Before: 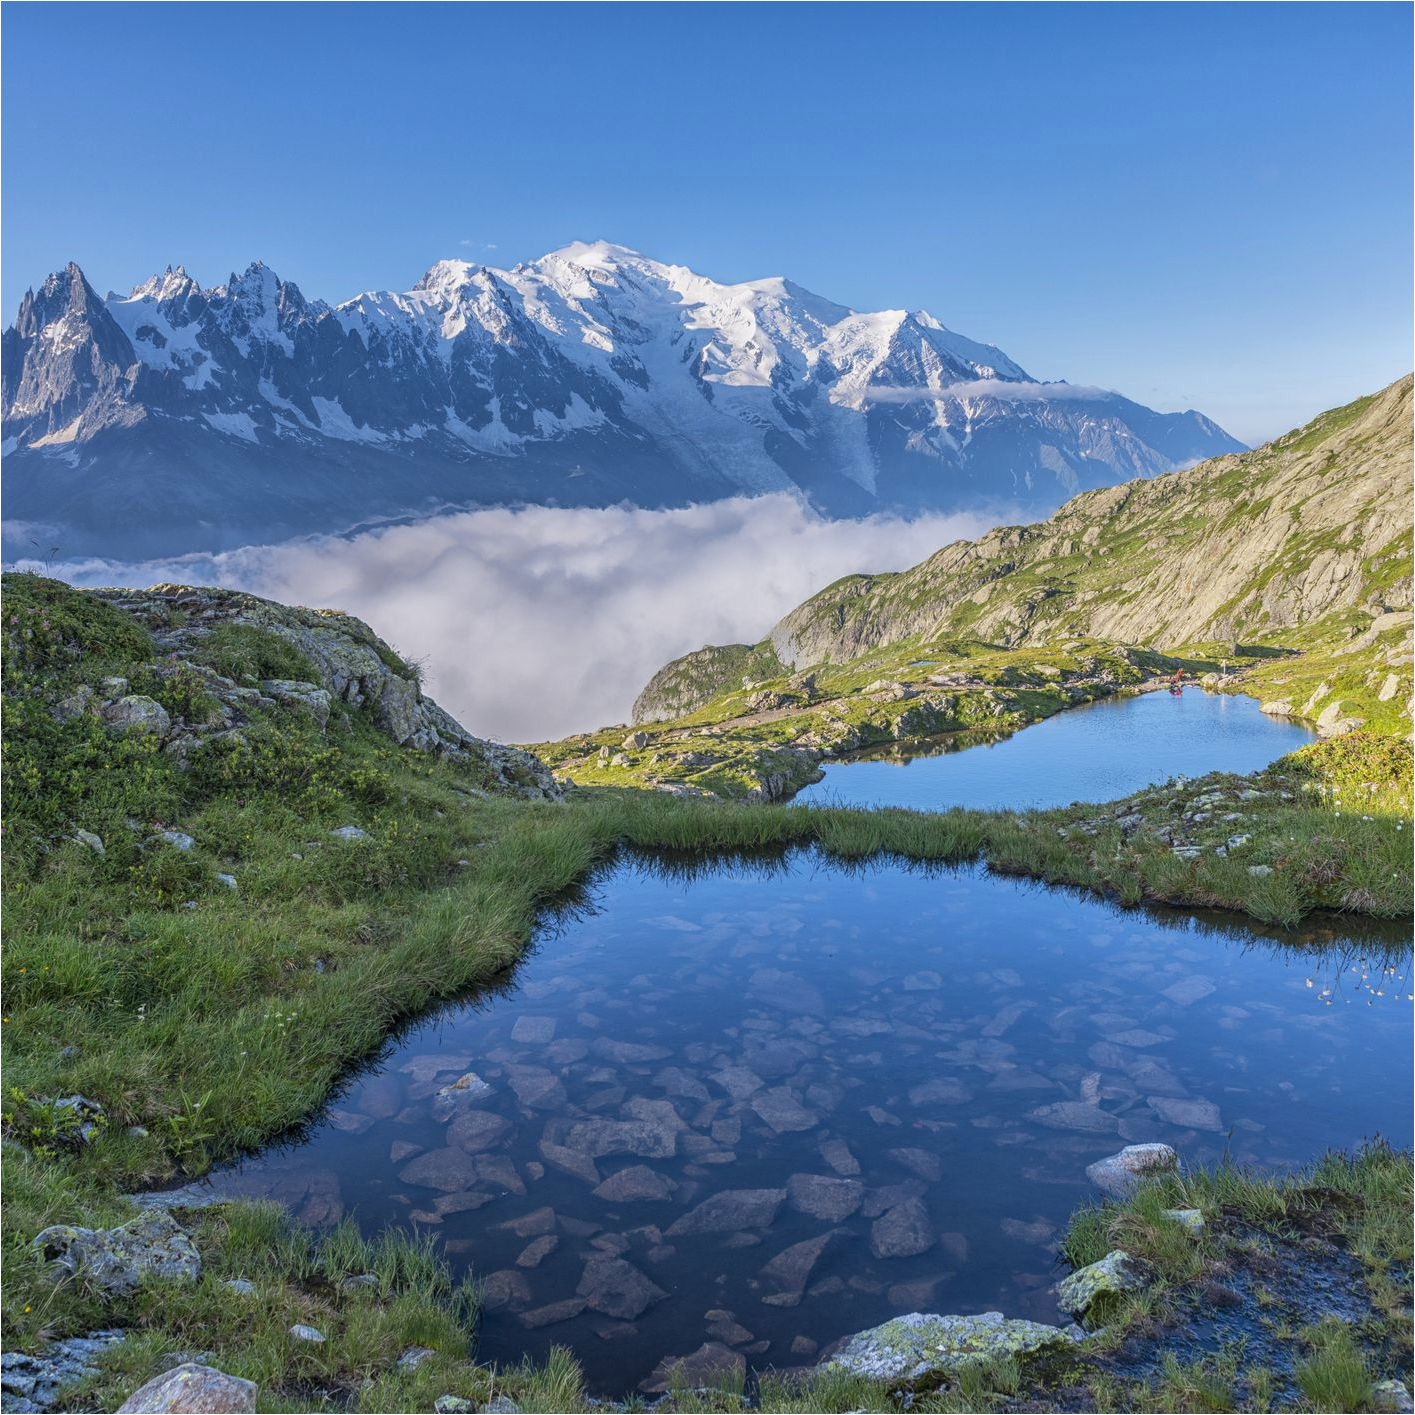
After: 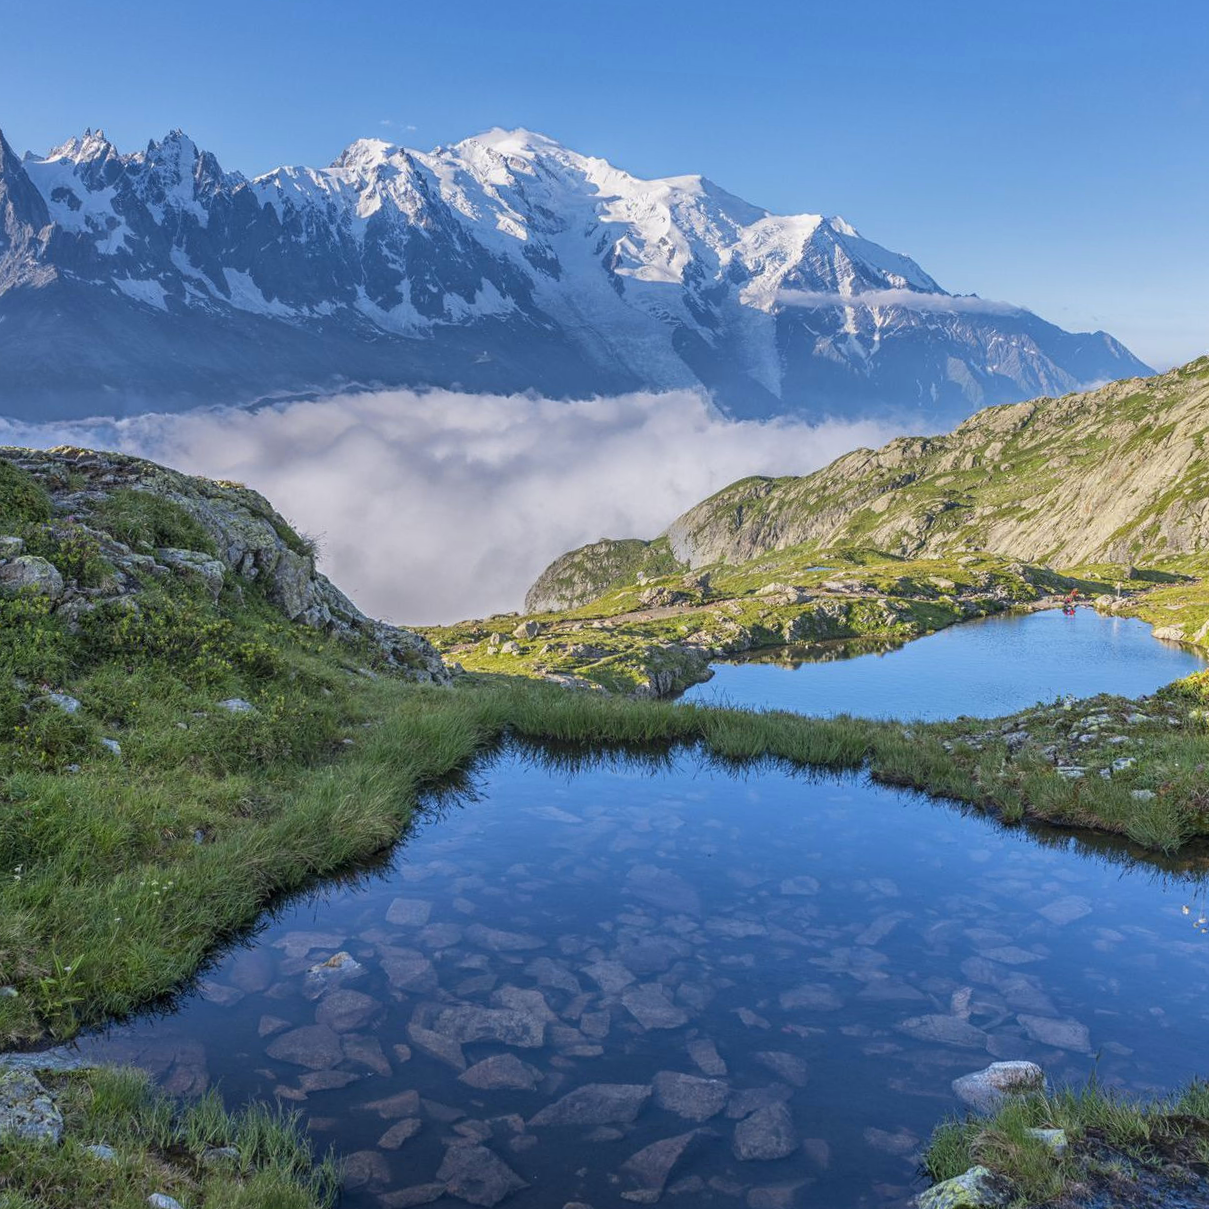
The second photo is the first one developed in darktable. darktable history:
crop and rotate: angle -3.27°, left 5.211%, top 5.211%, right 4.607%, bottom 4.607%
